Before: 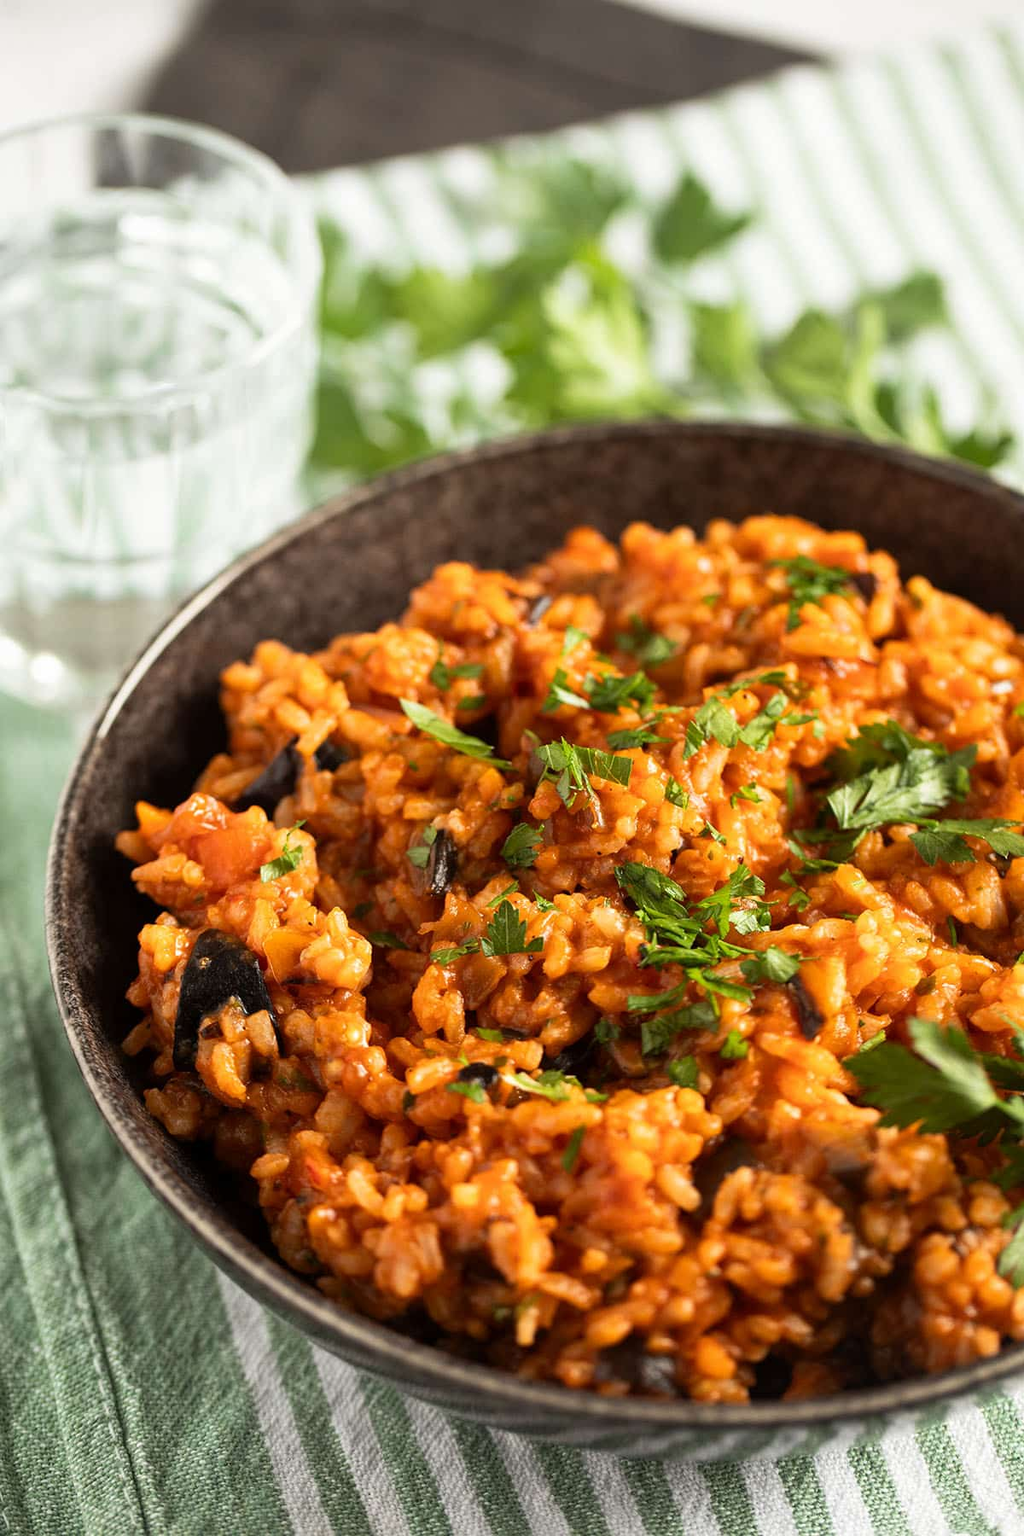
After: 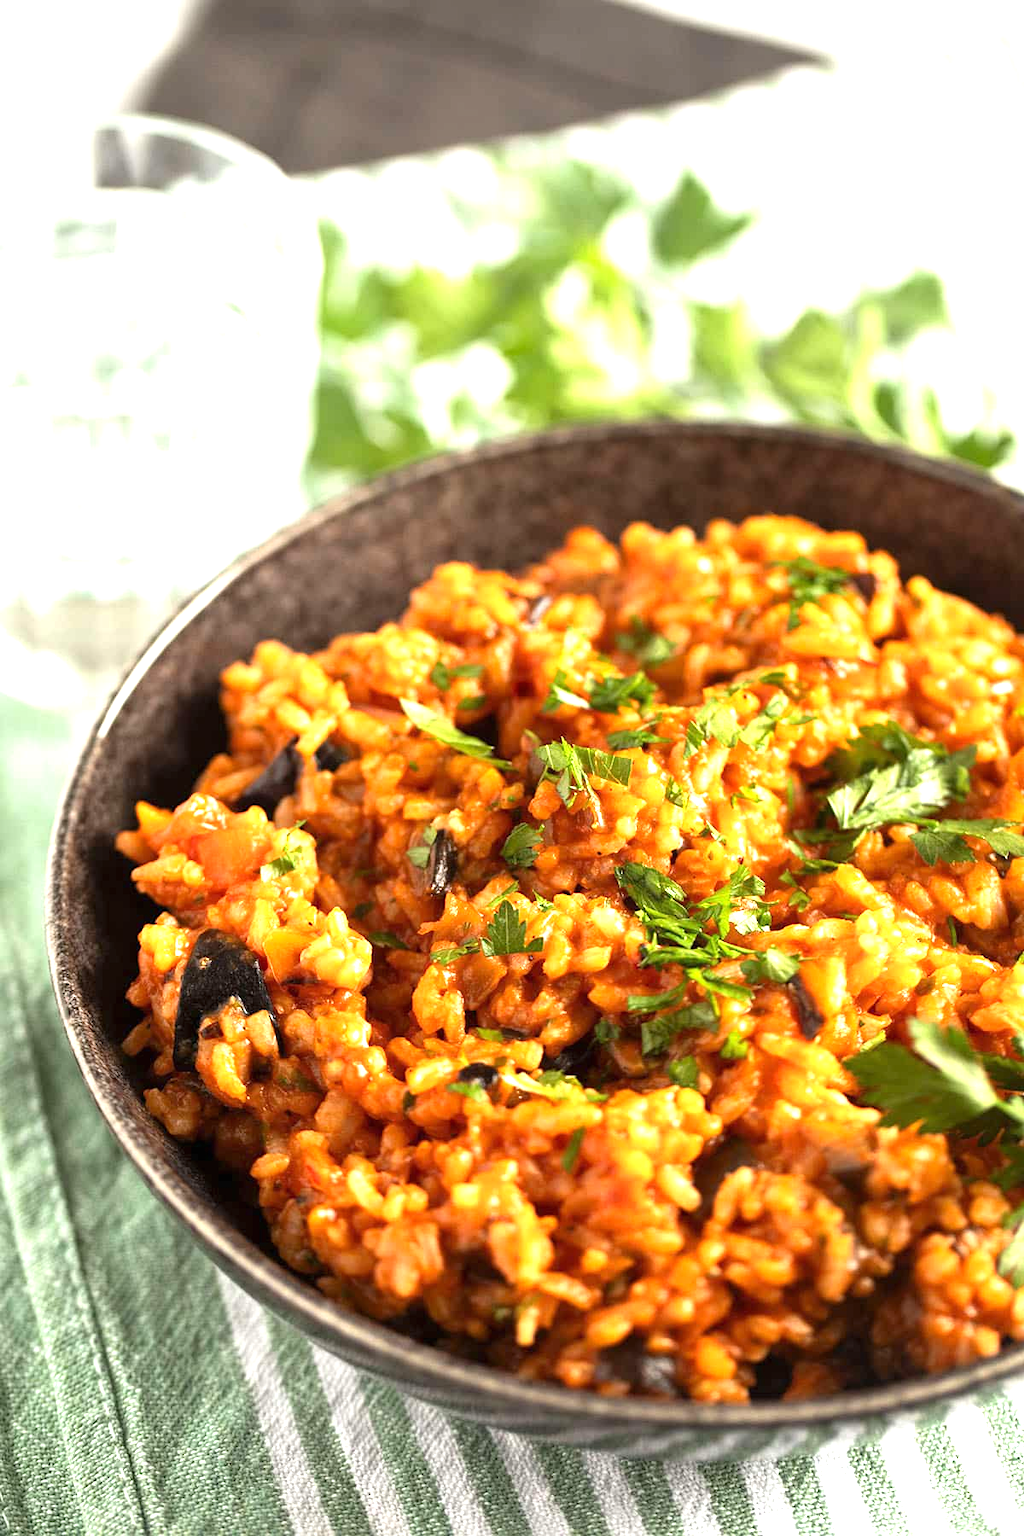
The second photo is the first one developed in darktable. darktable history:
exposure: black level correction 0, exposure 1.011 EV, compensate highlight preservation false
levels: levels [0, 0.498, 1]
